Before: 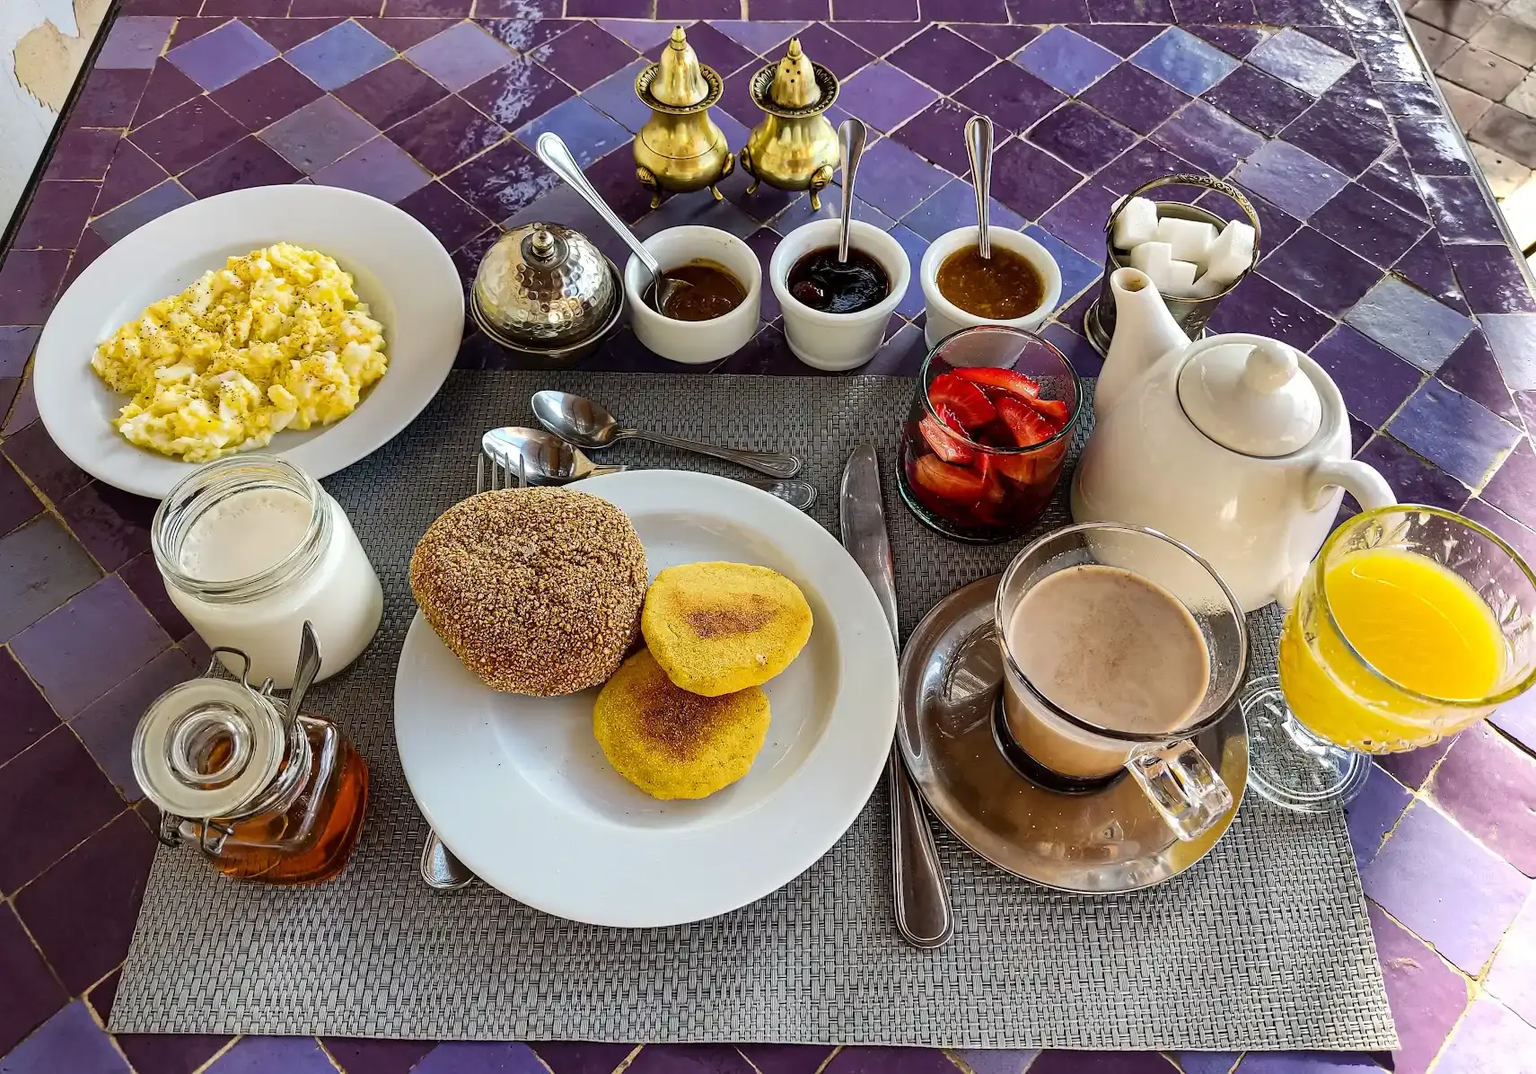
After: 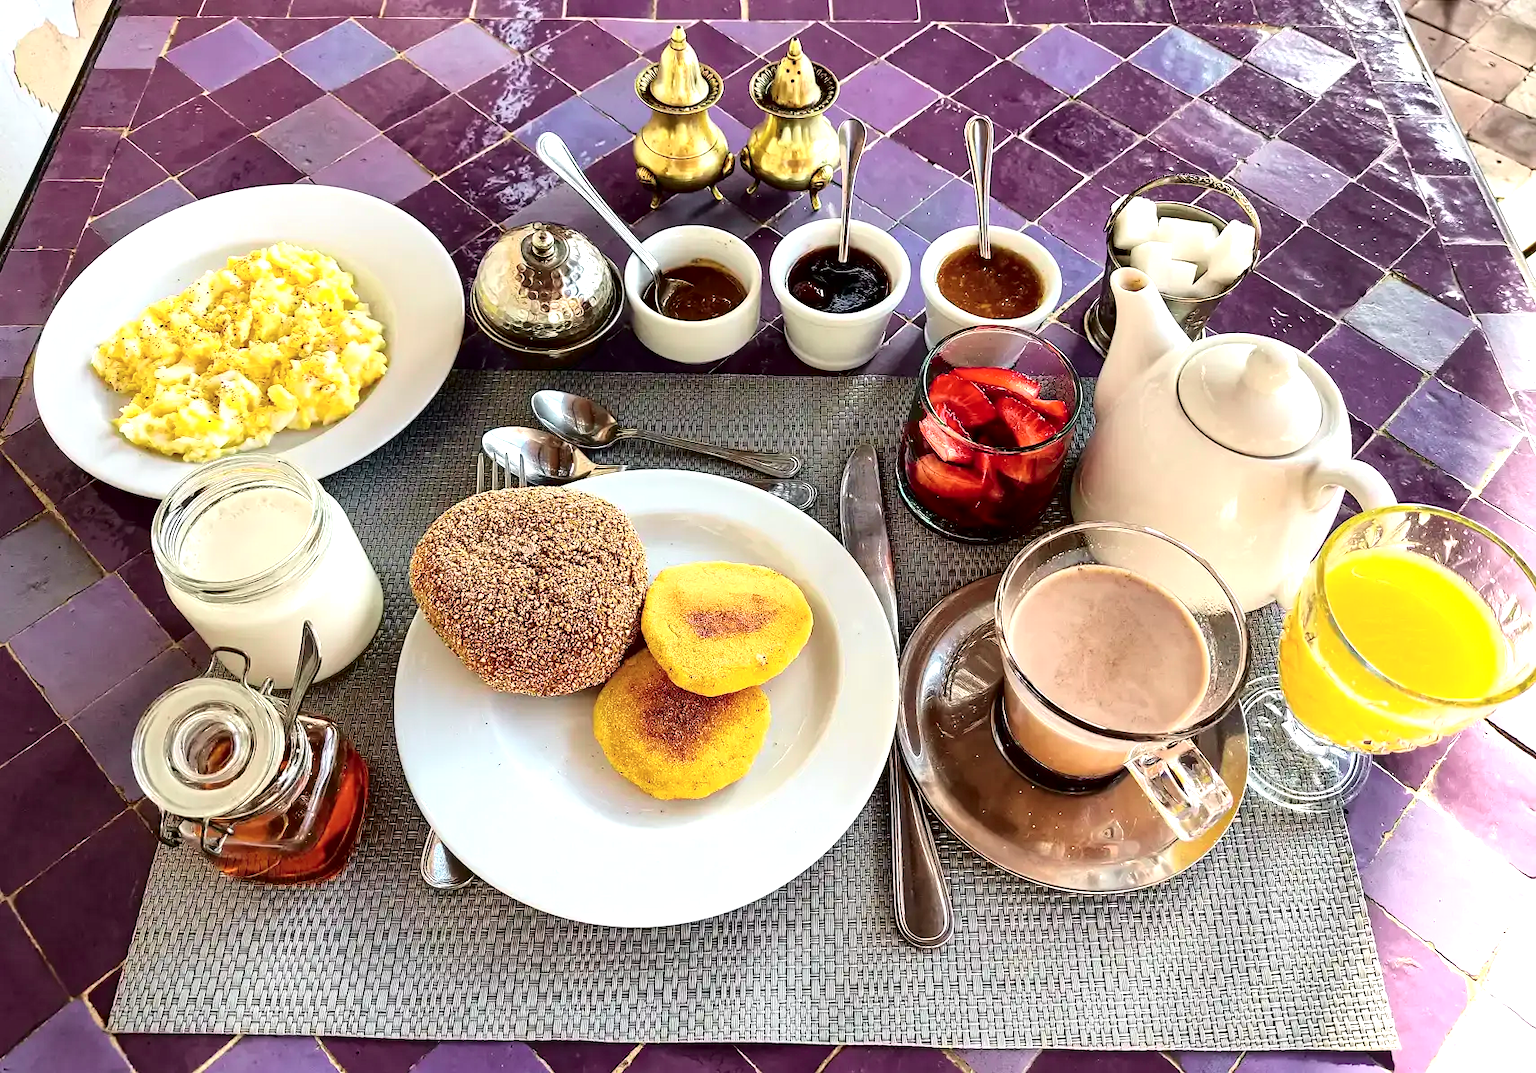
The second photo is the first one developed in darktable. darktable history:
tone curve: curves: ch0 [(0.003, 0) (0.066, 0.023) (0.149, 0.094) (0.264, 0.238) (0.395, 0.401) (0.517, 0.553) (0.716, 0.743) (0.813, 0.846) (1, 1)]; ch1 [(0, 0) (0.164, 0.115) (0.337, 0.332) (0.39, 0.398) (0.464, 0.461) (0.501, 0.5) (0.521, 0.529) (0.571, 0.588) (0.652, 0.681) (0.733, 0.749) (0.811, 0.796) (1, 1)]; ch2 [(0, 0) (0.337, 0.382) (0.464, 0.476) (0.501, 0.502) (0.527, 0.54) (0.556, 0.567) (0.6, 0.59) (0.687, 0.675) (1, 1)], color space Lab, independent channels, preserve colors none
exposure: black level correction 0, exposure 0.7 EV, compensate exposure bias true, compensate highlight preservation false
